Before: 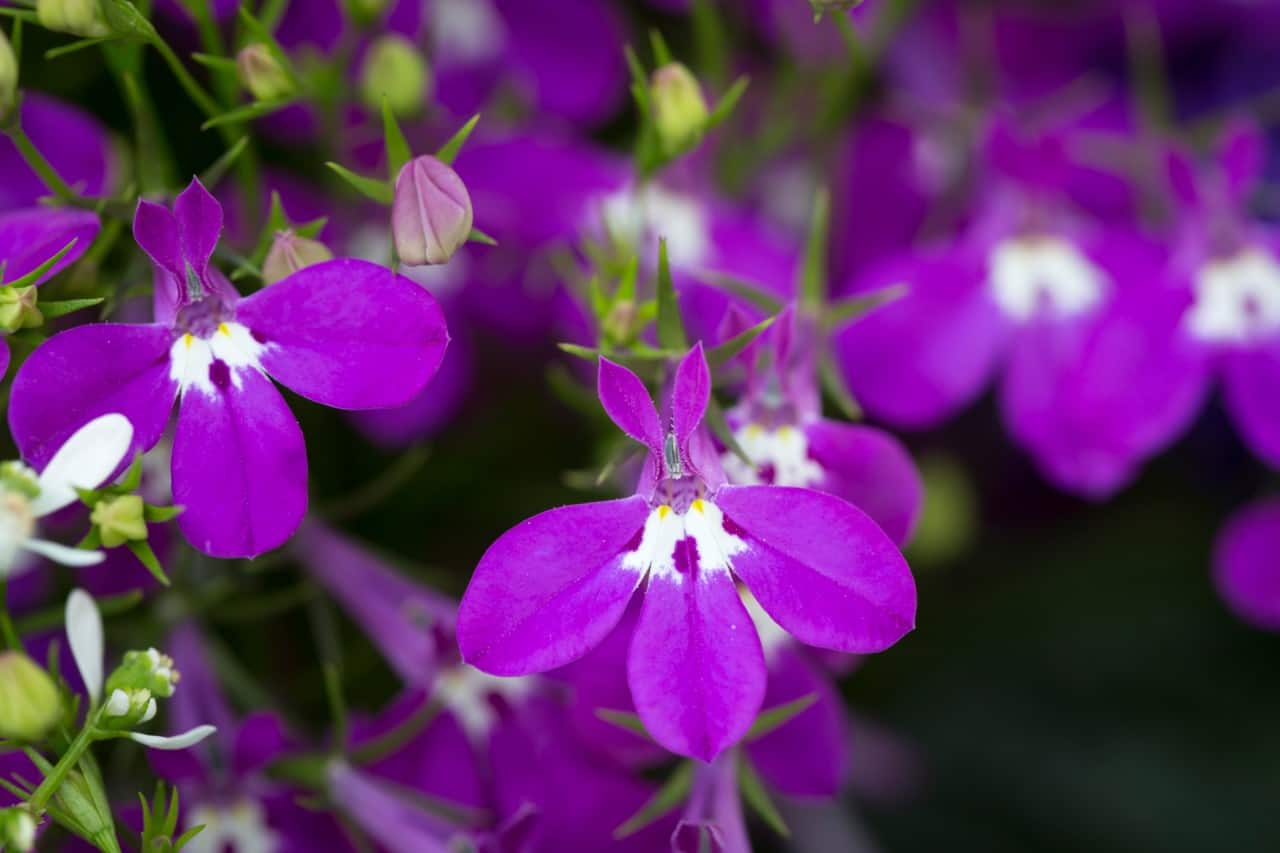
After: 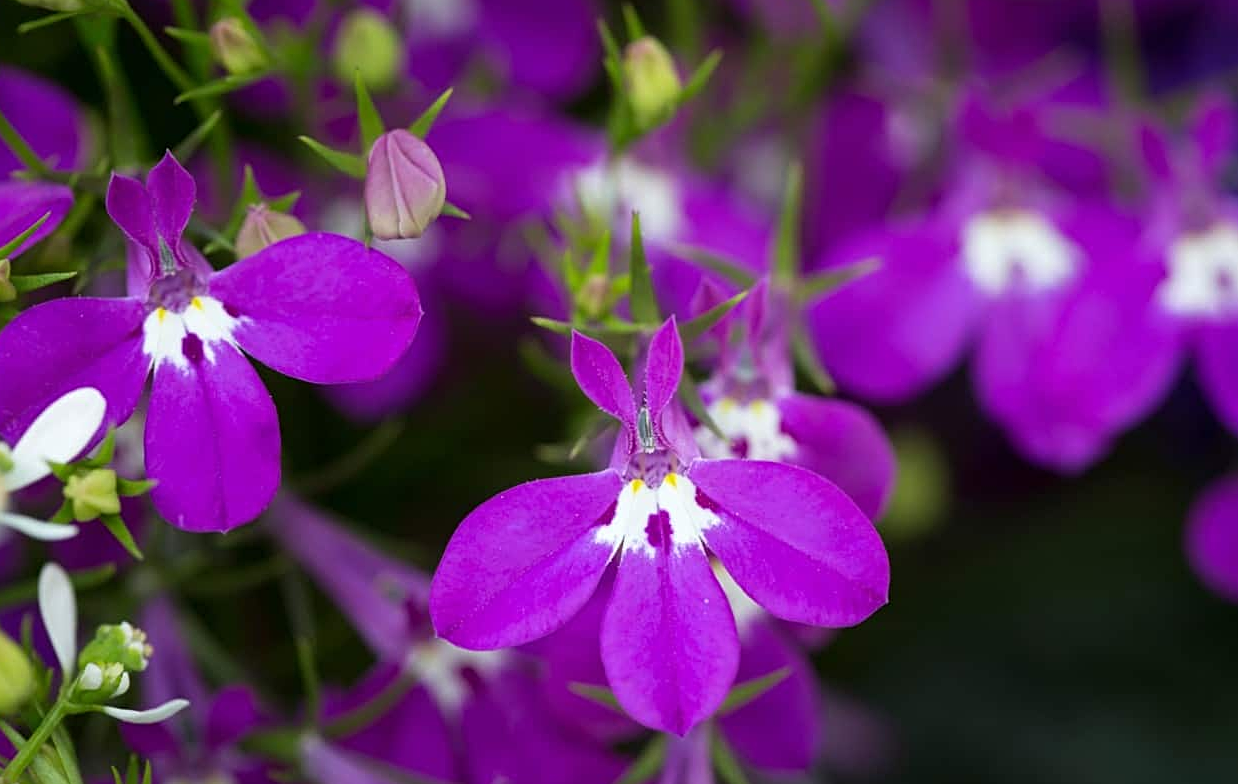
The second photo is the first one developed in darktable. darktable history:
crop: left 2.128%, top 3.147%, right 1.125%, bottom 4.833%
sharpen: radius 2.175, amount 0.382, threshold 0.184
